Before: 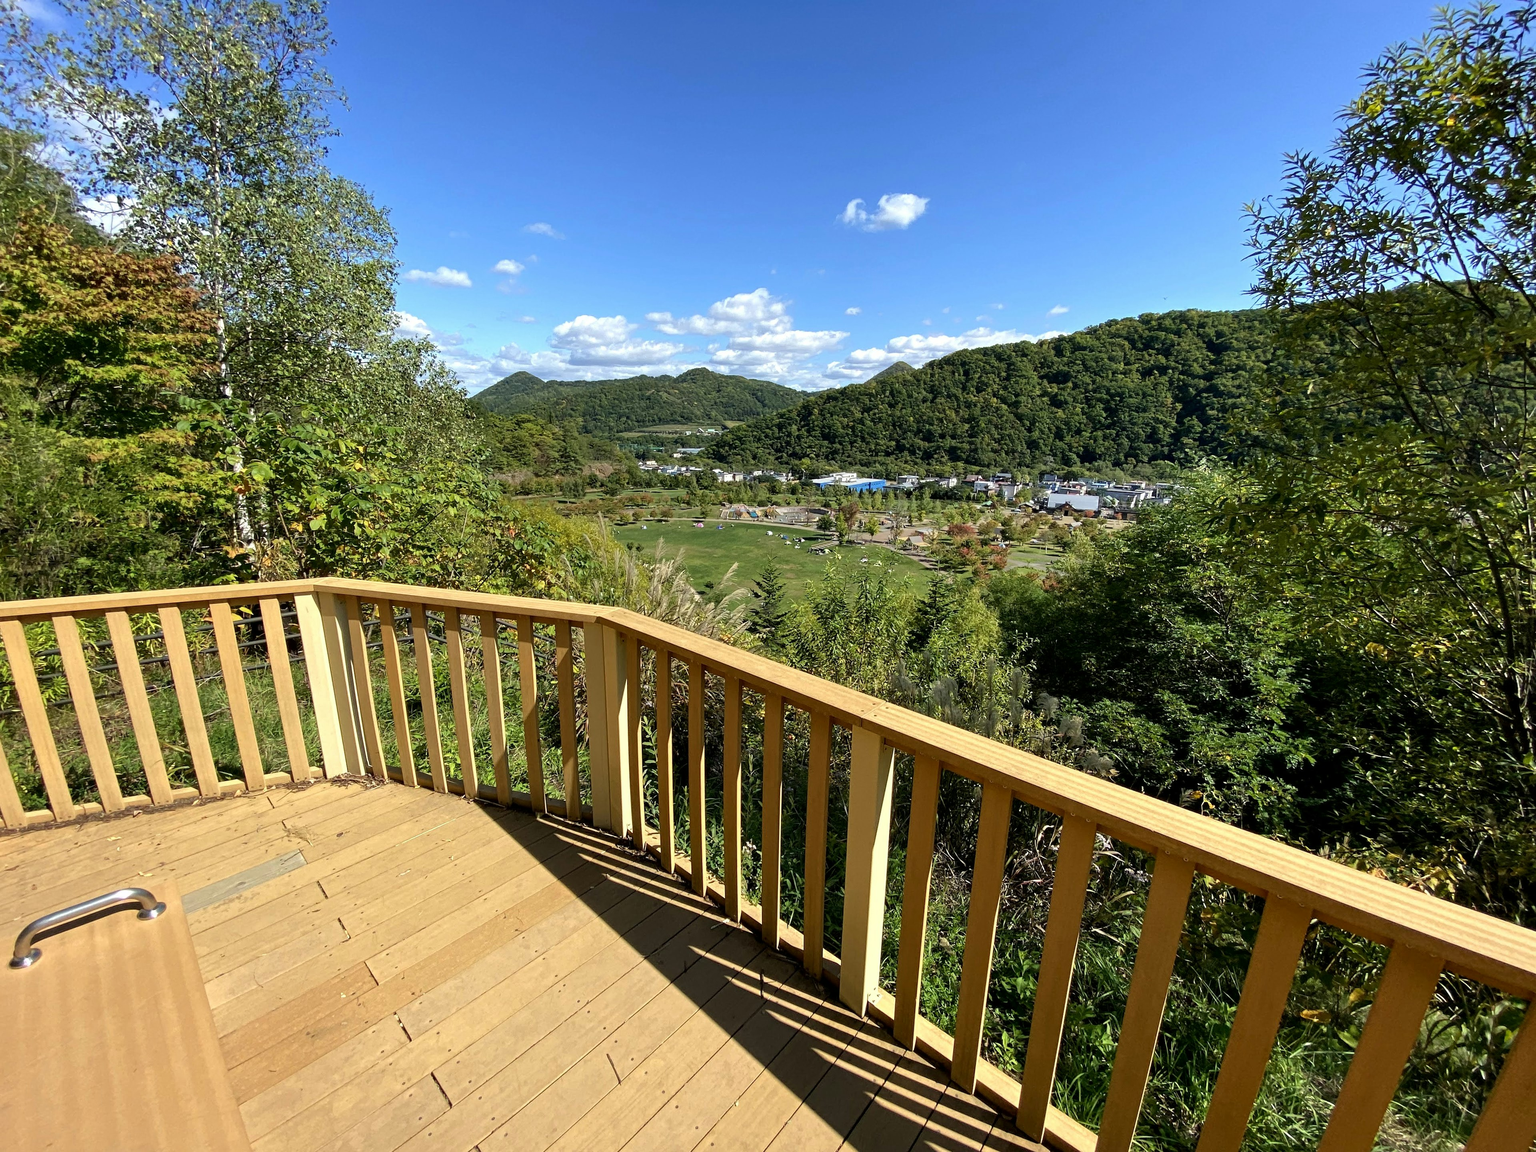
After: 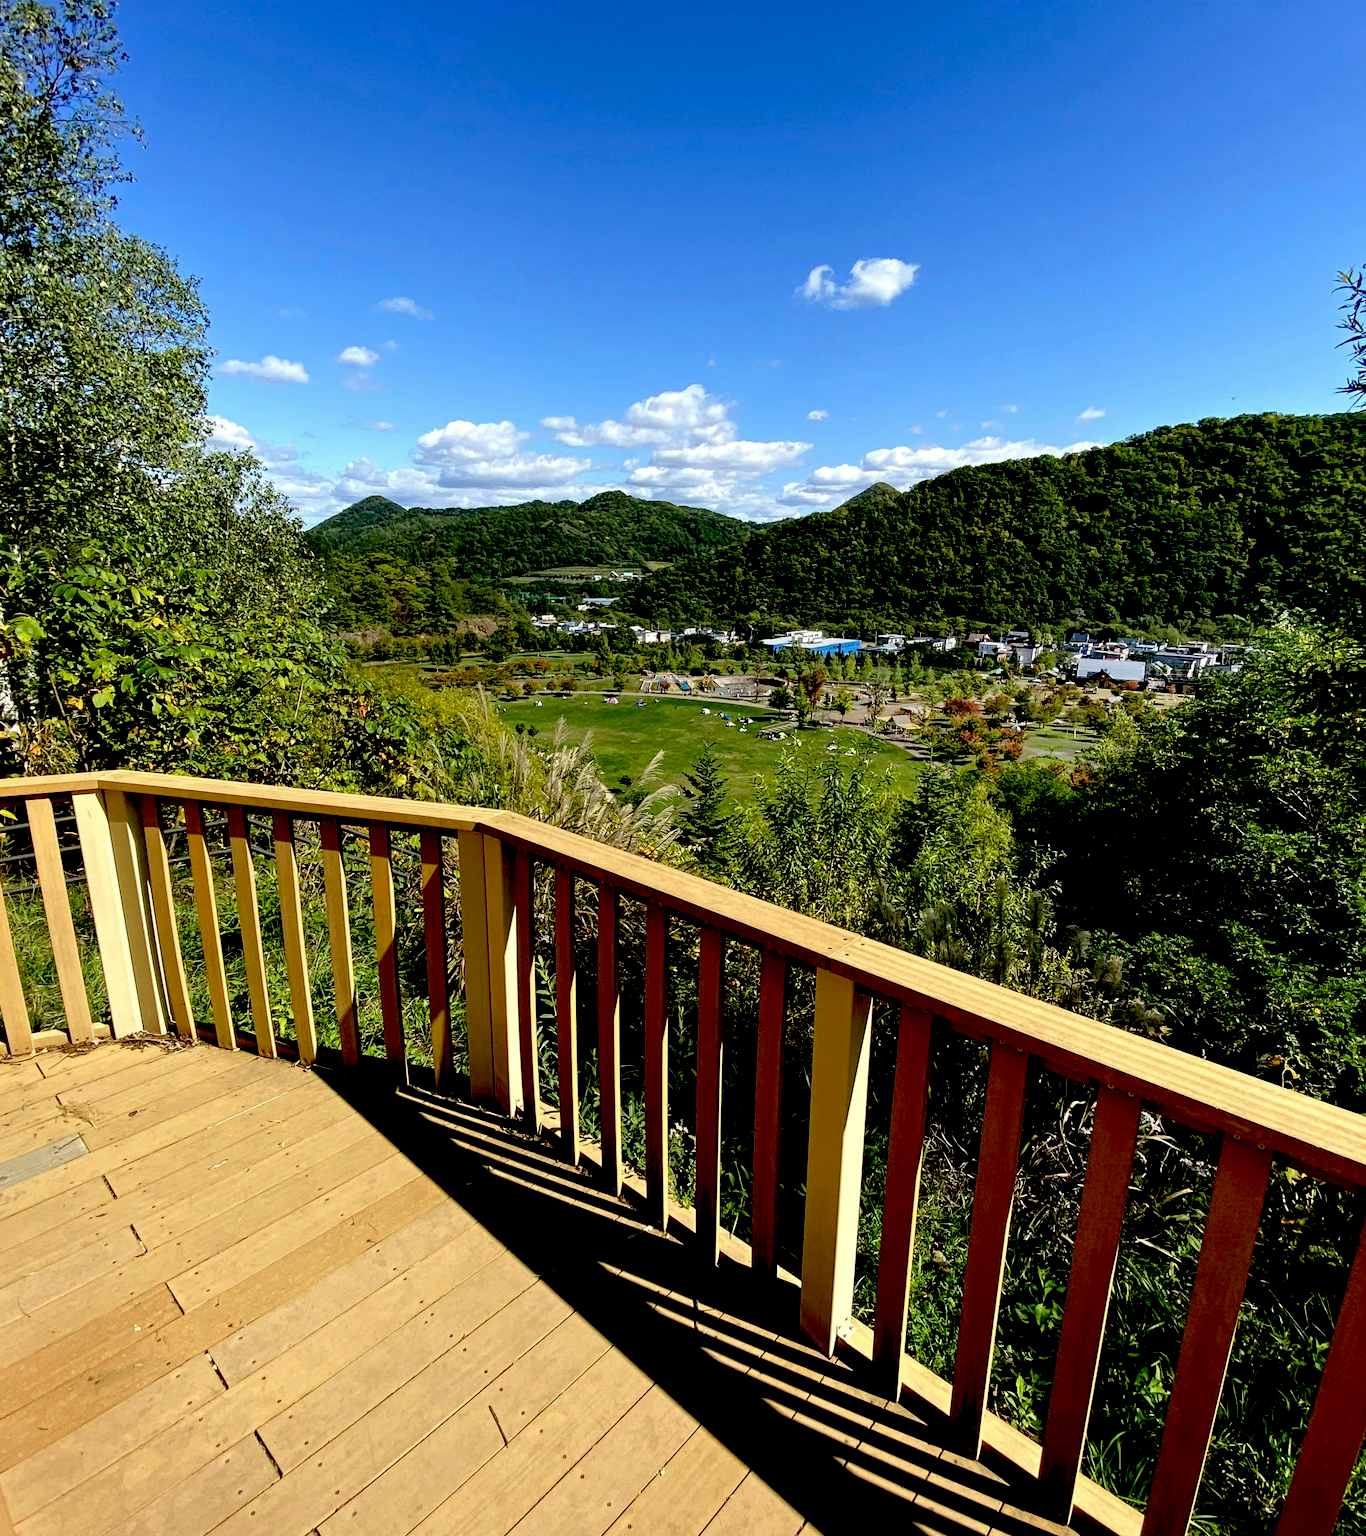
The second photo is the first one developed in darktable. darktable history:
exposure: black level correction 0.058, compensate highlight preservation false
crop and rotate: left 15.659%, right 17.61%
